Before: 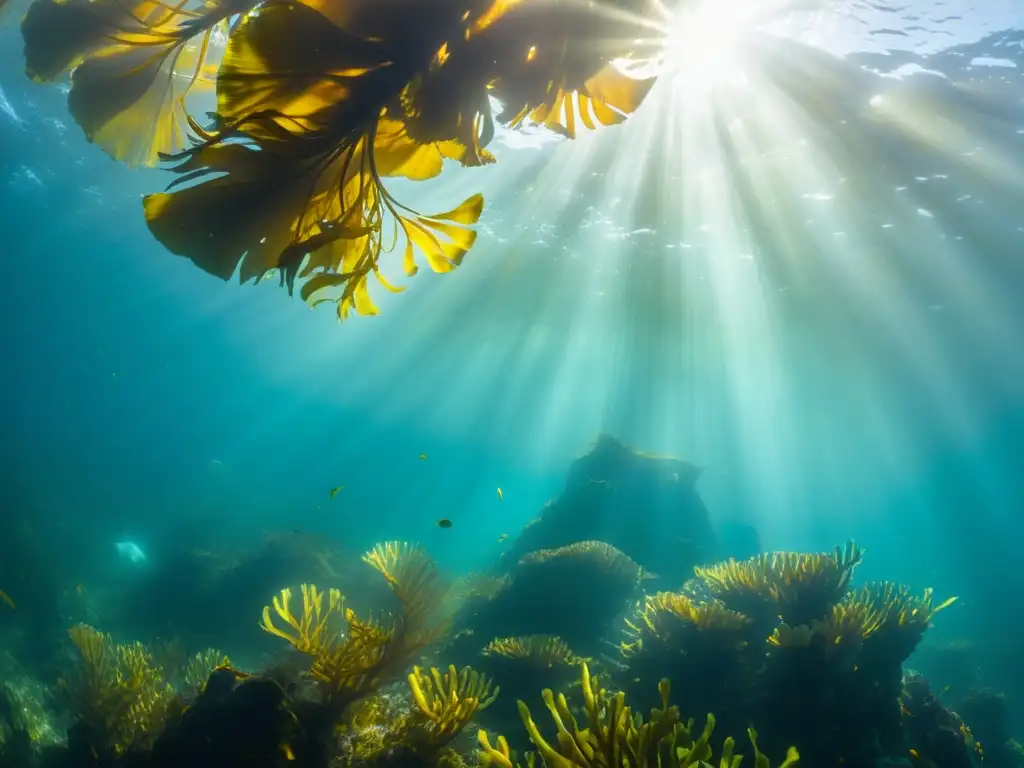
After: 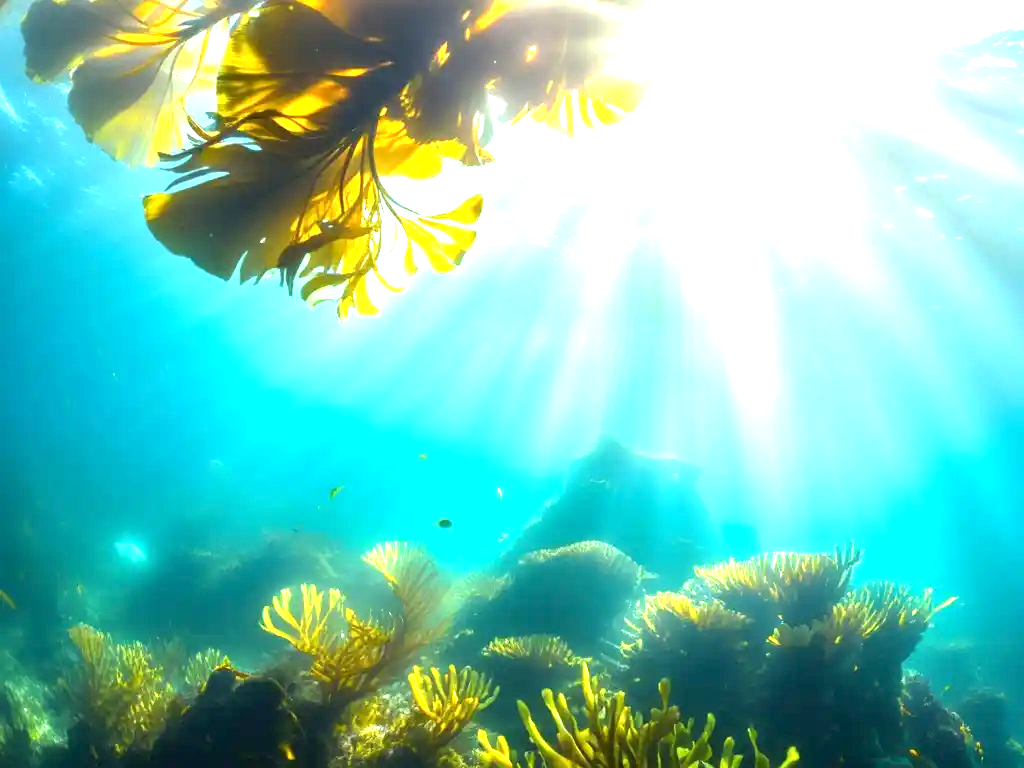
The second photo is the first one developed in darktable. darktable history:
exposure: black level correction 0.001, exposure 1.713 EV, compensate highlight preservation false
